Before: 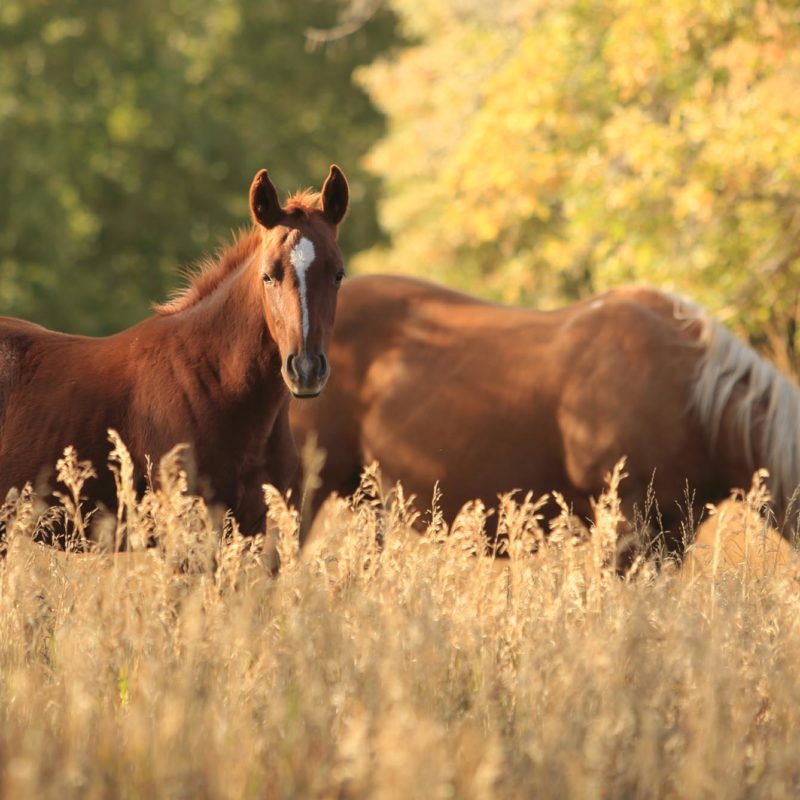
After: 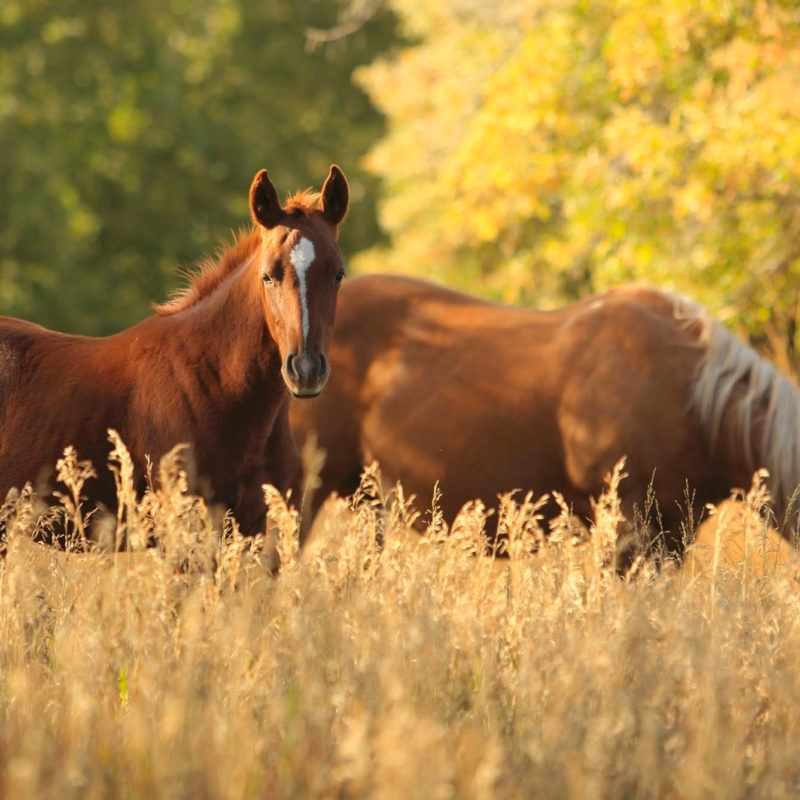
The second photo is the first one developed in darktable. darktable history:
color balance rgb: perceptual saturation grading › global saturation 14.659%
